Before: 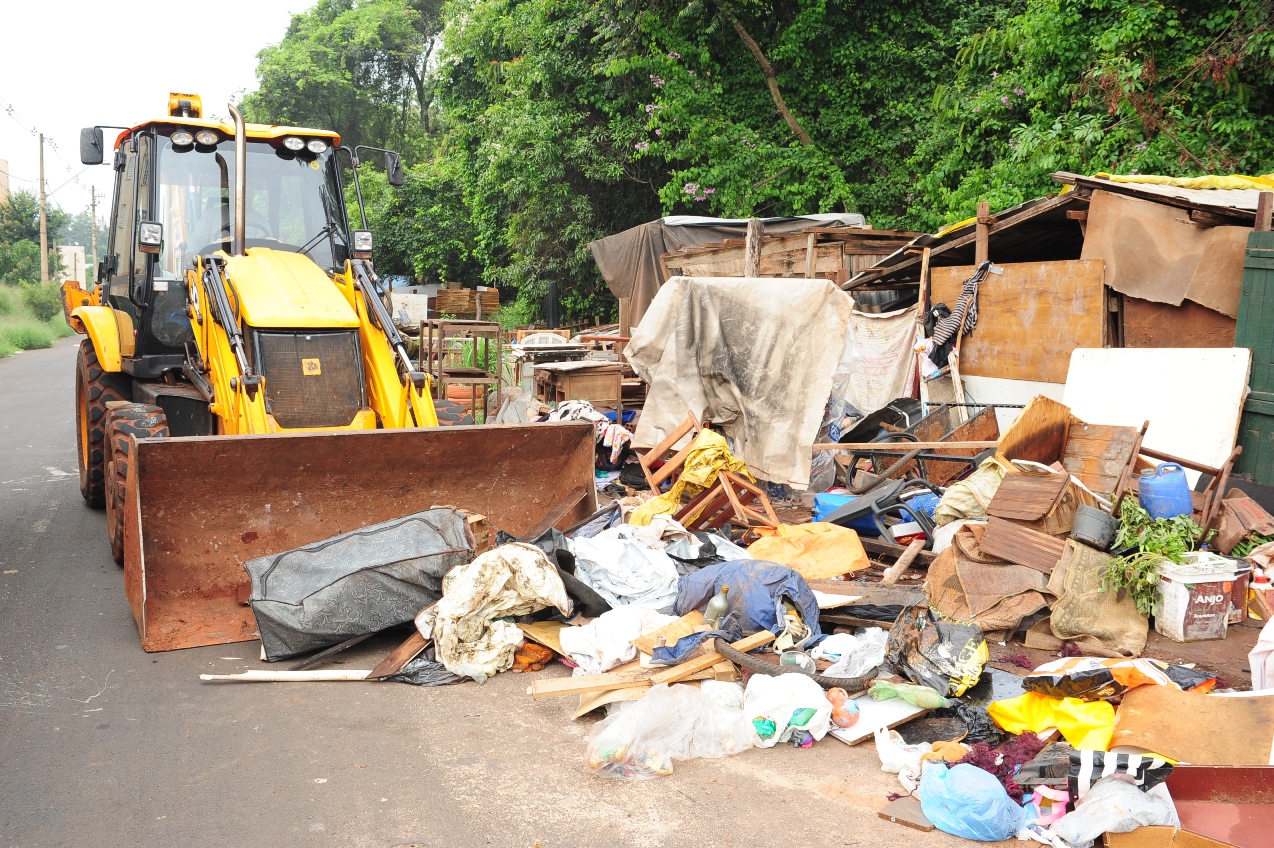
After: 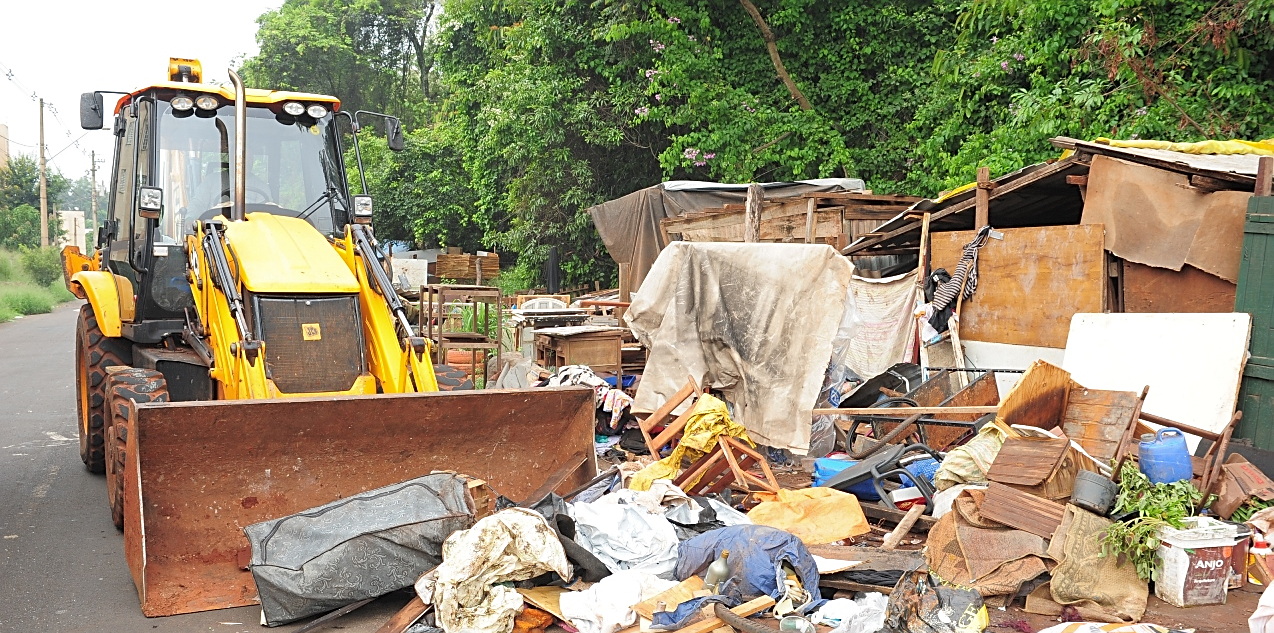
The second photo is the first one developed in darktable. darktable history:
sharpen: on, module defaults
crop: top 4.195%, bottom 21.124%
tone curve: curves: ch0 [(0, 0) (0.003, 0.005) (0.011, 0.016) (0.025, 0.036) (0.044, 0.071) (0.069, 0.112) (0.1, 0.149) (0.136, 0.187) (0.177, 0.228) (0.224, 0.272) (0.277, 0.32) (0.335, 0.374) (0.399, 0.429) (0.468, 0.479) (0.543, 0.538) (0.623, 0.609) (0.709, 0.697) (0.801, 0.789) (0.898, 0.876) (1, 1)], color space Lab, independent channels, preserve colors none
